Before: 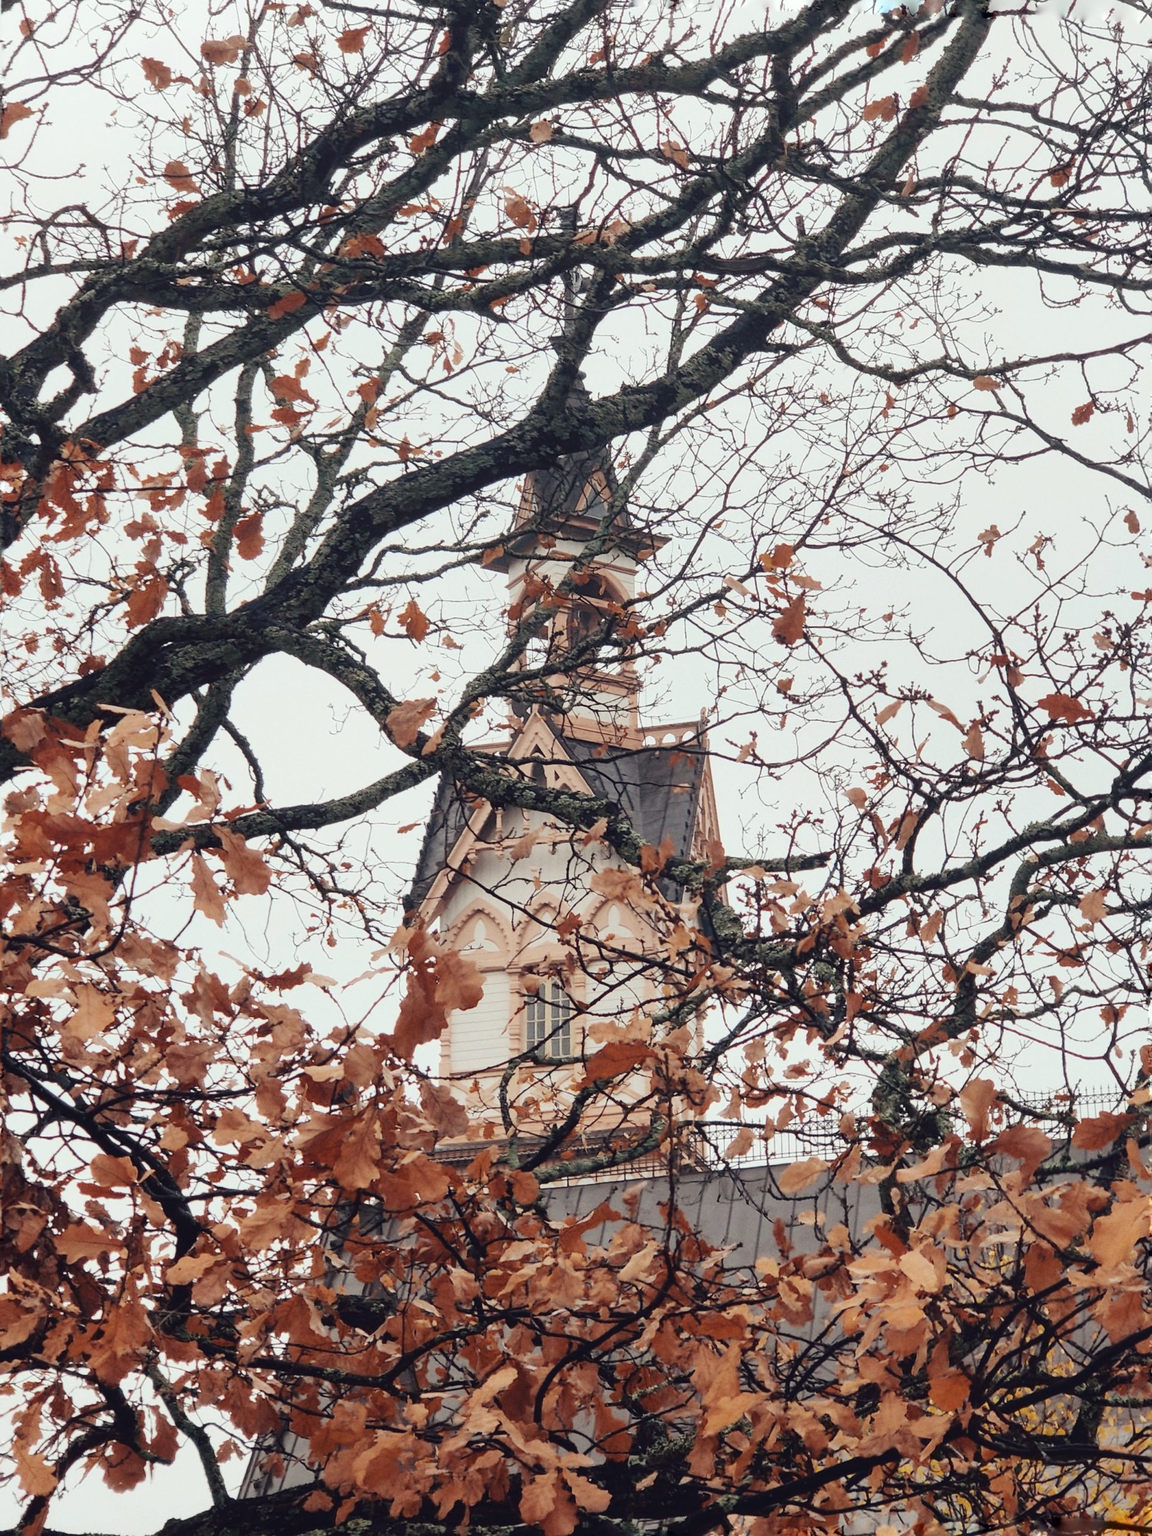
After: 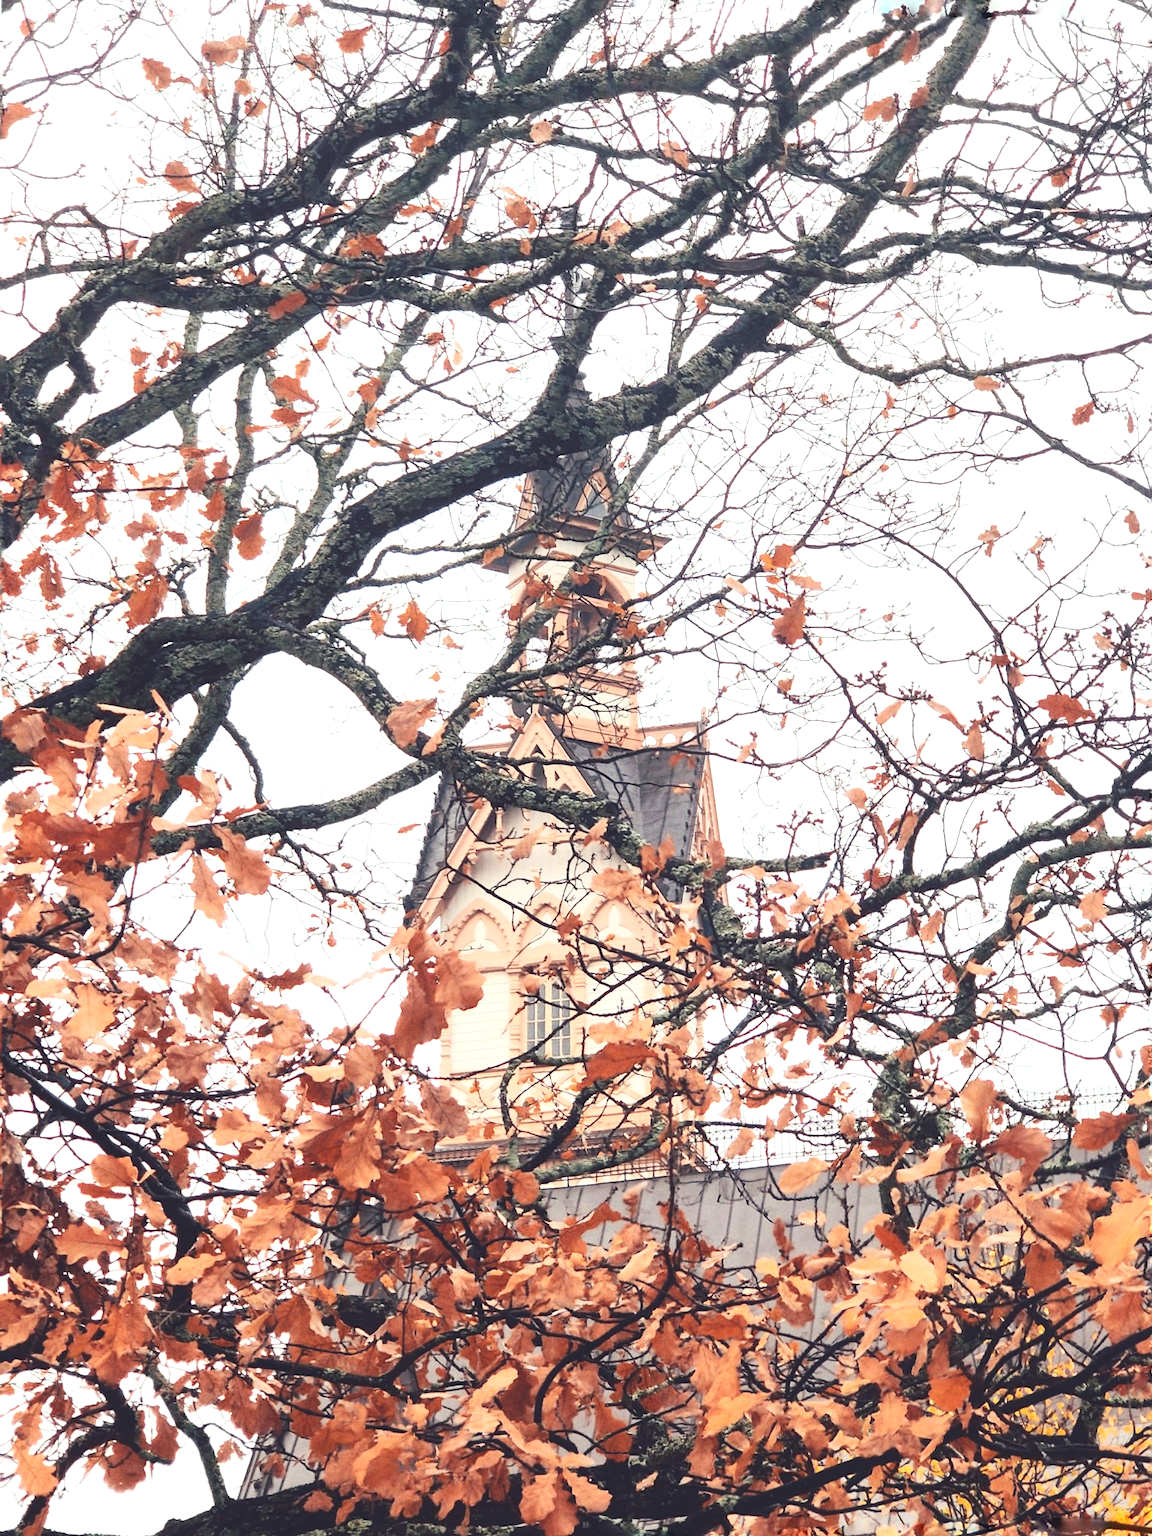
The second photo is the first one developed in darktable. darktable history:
exposure: black level correction -0.005, exposure 0.622 EV, compensate highlight preservation false
contrast brightness saturation: contrast 0.2, brightness 0.16, saturation 0.22
